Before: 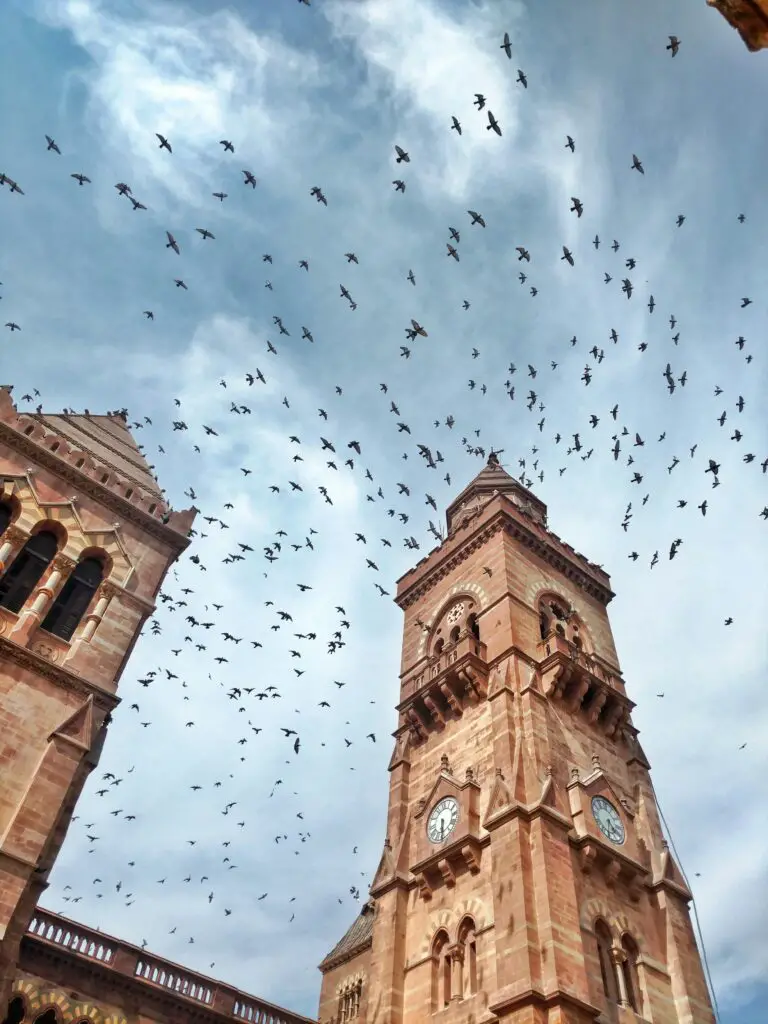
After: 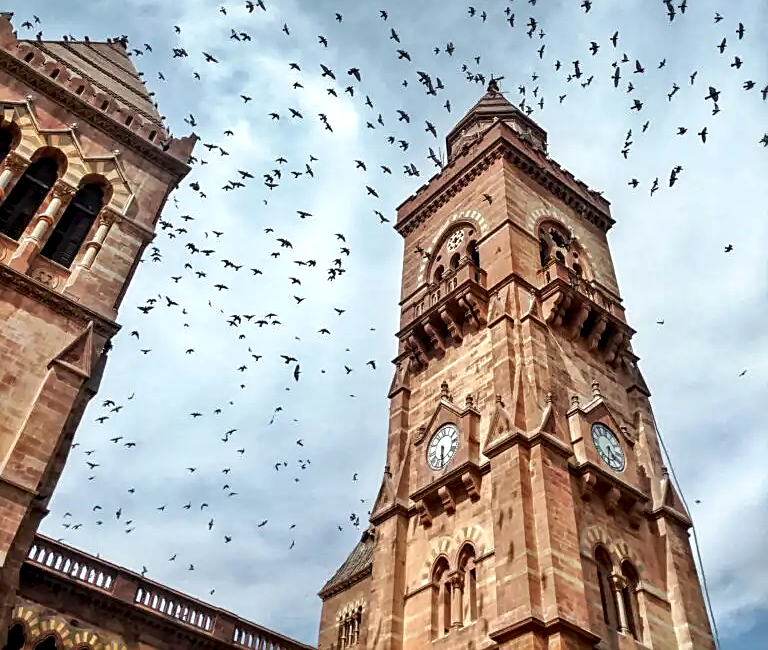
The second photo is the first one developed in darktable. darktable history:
sharpen: on, module defaults
crop and rotate: top 36.435%
local contrast: detail 135%, midtone range 0.75
